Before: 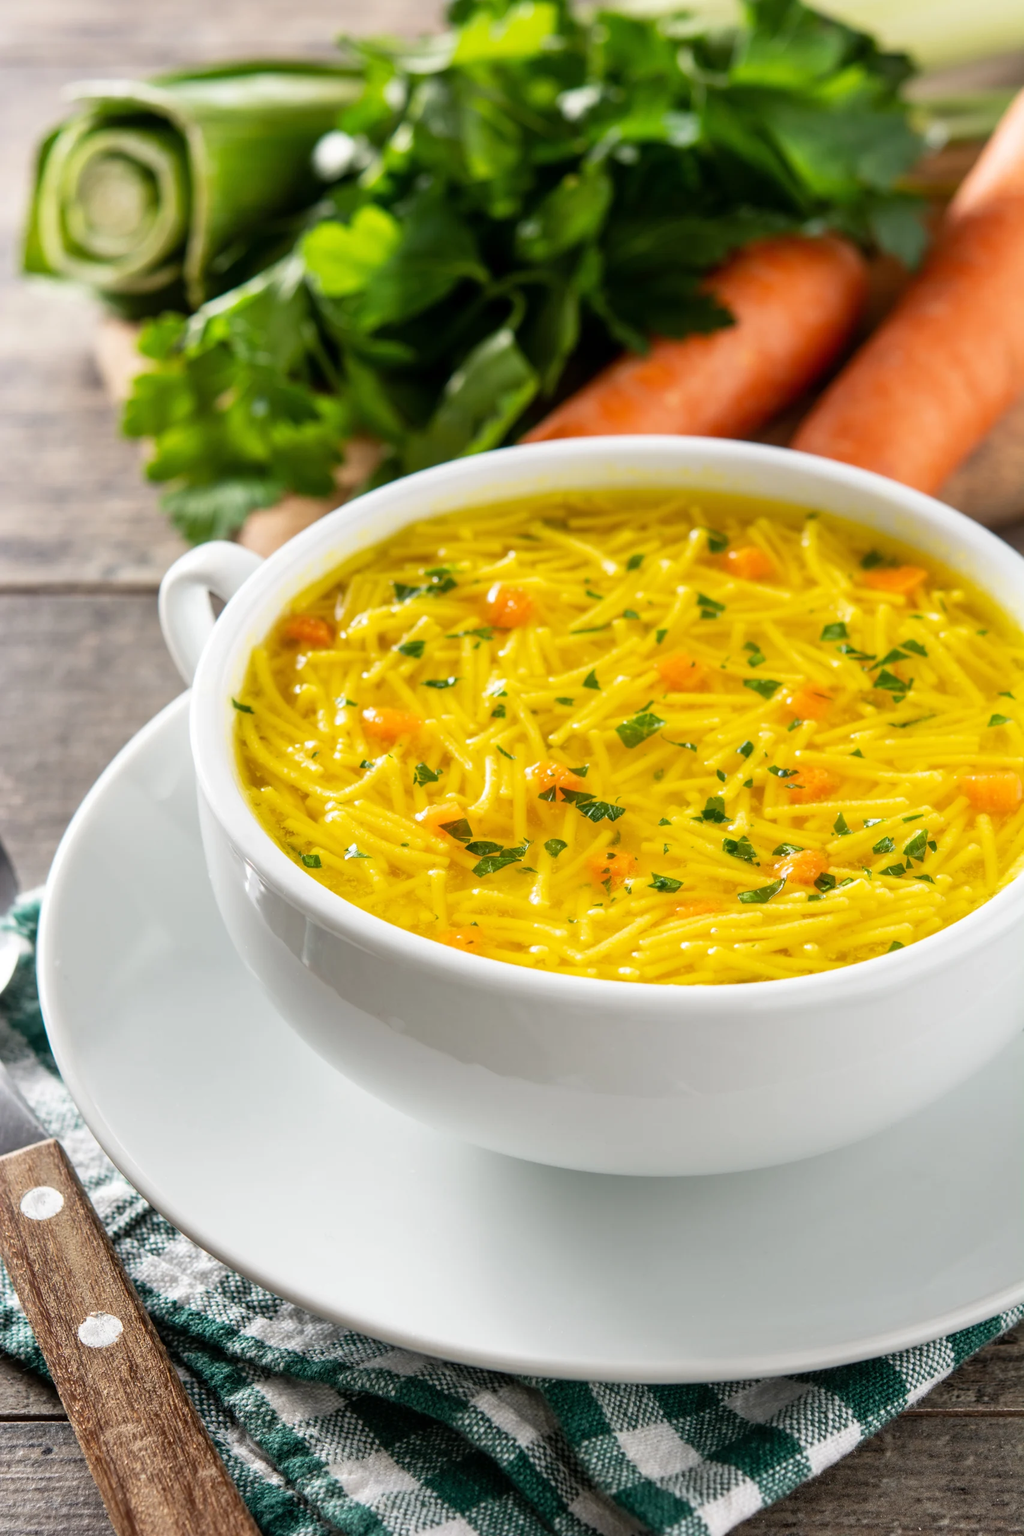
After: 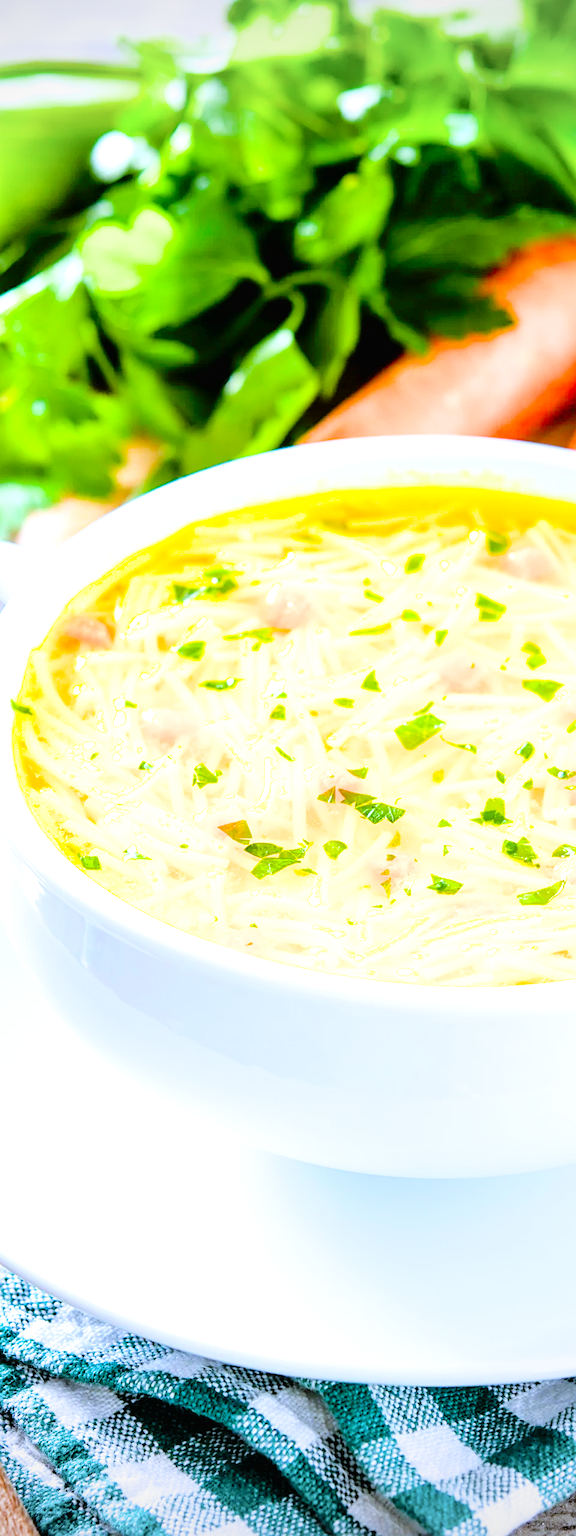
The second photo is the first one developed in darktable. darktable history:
white balance: red 0.871, blue 1.249
levels: levels [0, 0.397, 0.955]
filmic rgb: black relative exposure -5 EV, hardness 2.88, contrast 1.1, highlights saturation mix -20%
crop: left 21.674%, right 22.086%
sharpen: on, module defaults
vignetting: on, module defaults
color balance rgb: linear chroma grading › global chroma 15%, perceptual saturation grading › global saturation 30%
exposure: exposure 2.003 EV, compensate highlight preservation false
